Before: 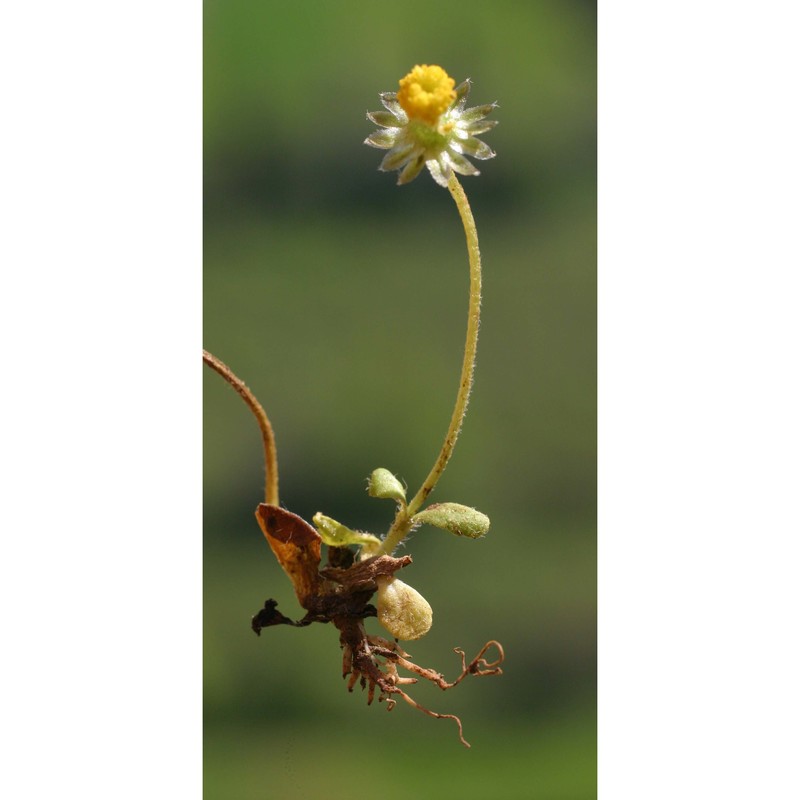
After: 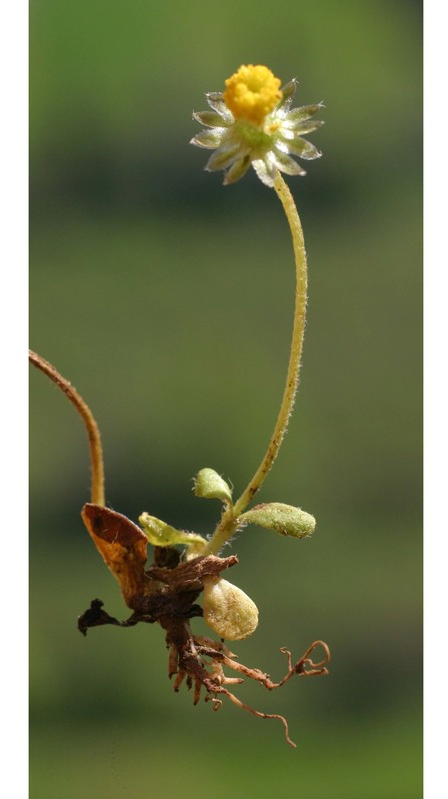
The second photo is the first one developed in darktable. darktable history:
tone equalizer: on, module defaults
crop: left 21.833%, right 22.059%, bottom 0.011%
